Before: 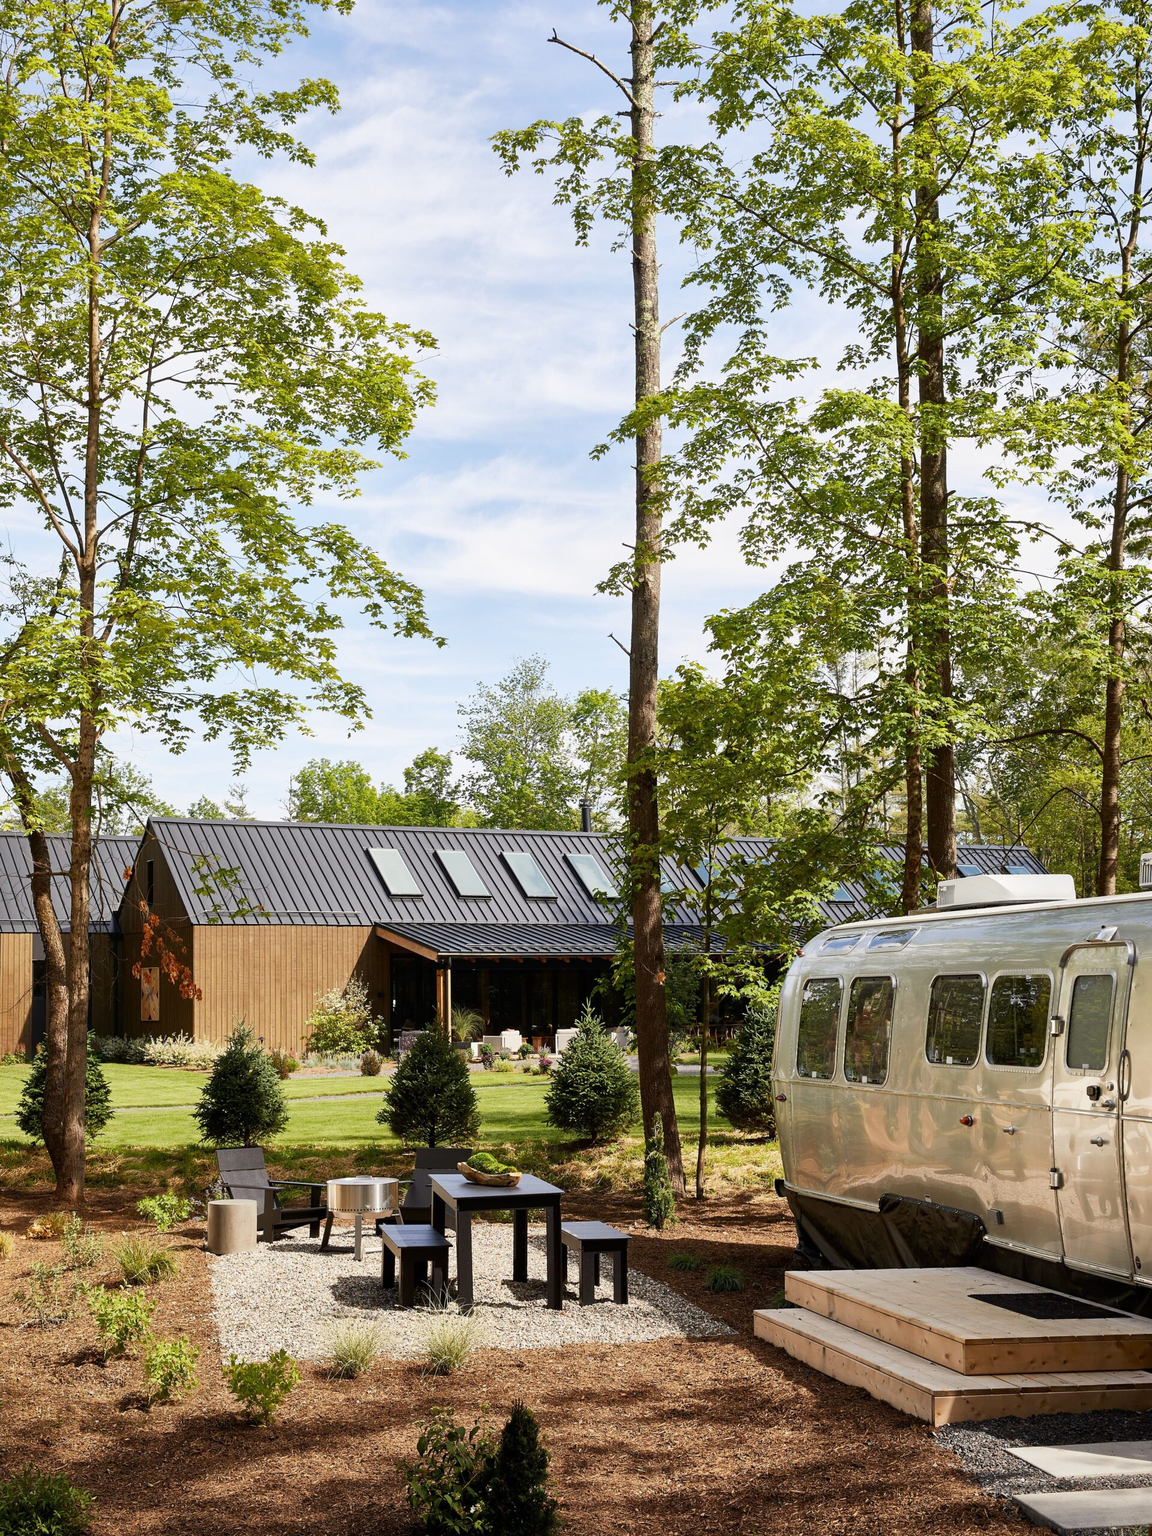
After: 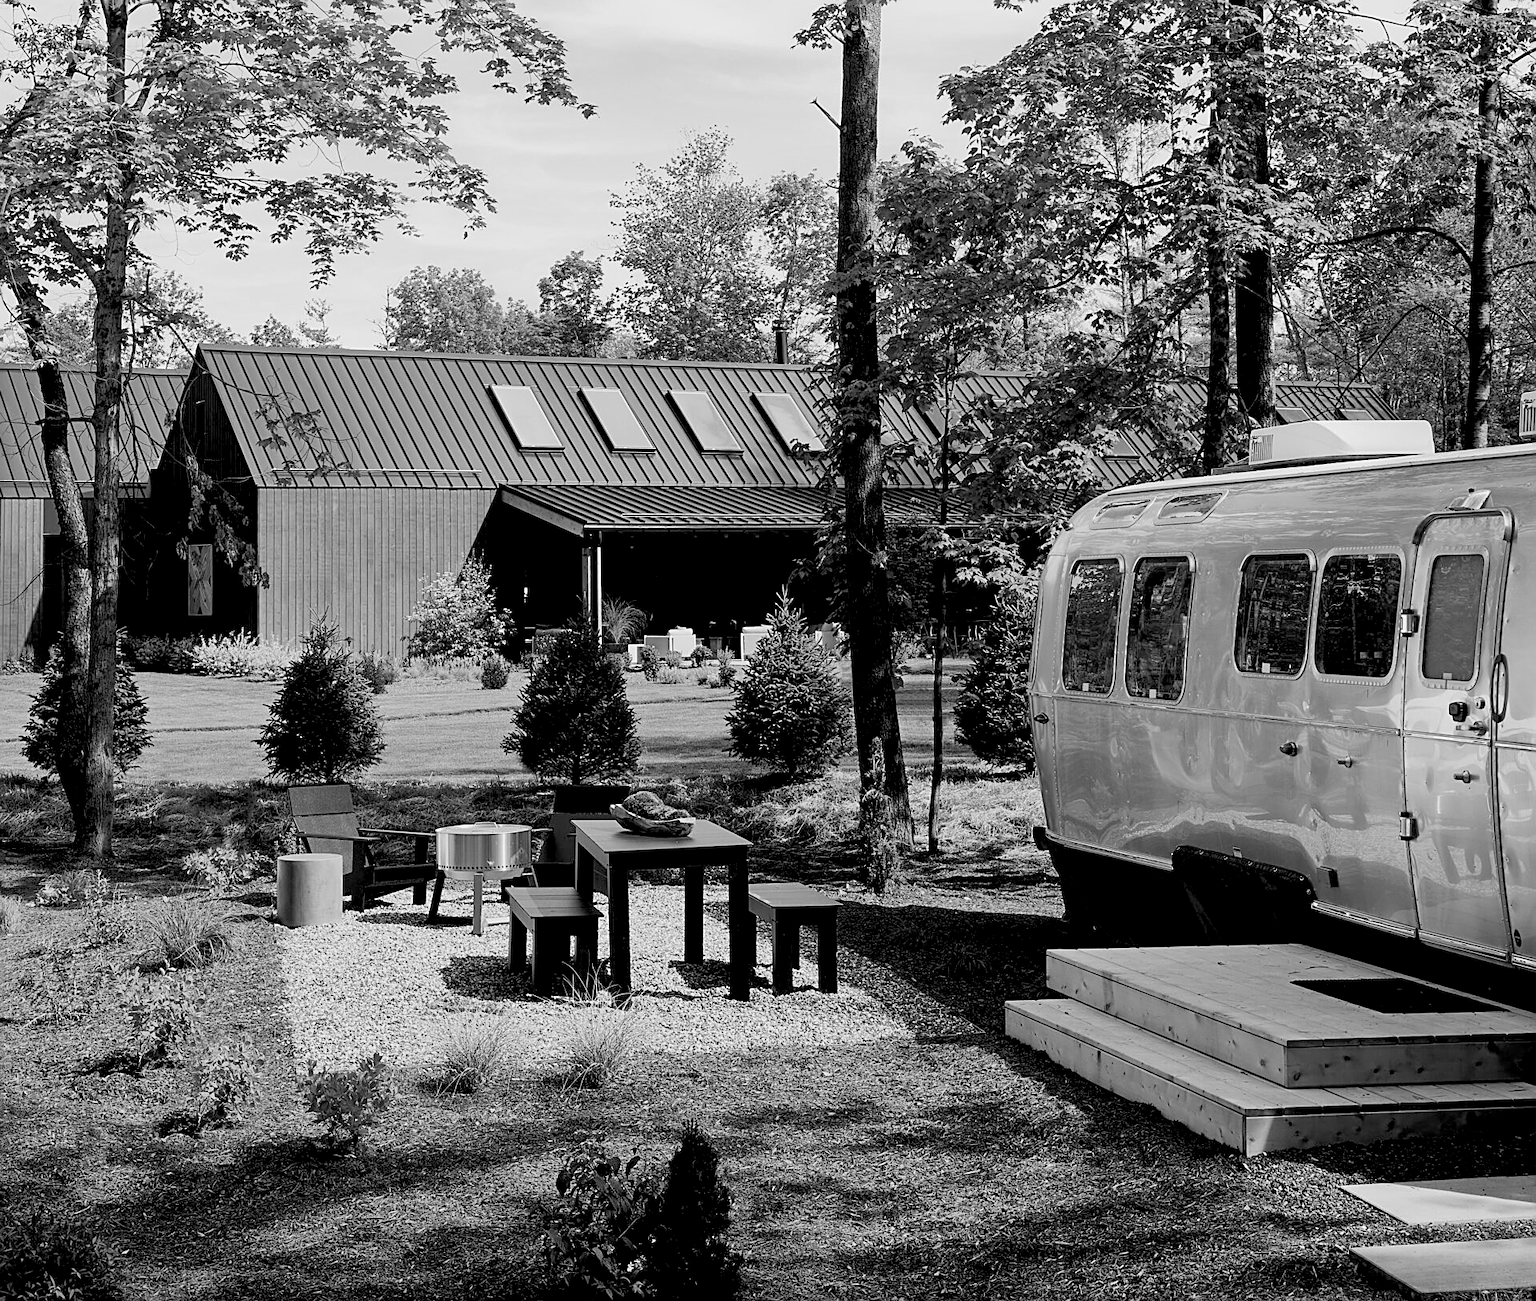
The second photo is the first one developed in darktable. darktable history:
crop and rotate: top 36.435%
monochrome: a 14.95, b -89.96
sharpen: on, module defaults
color balance: lift [0.975, 0.993, 1, 1.015], gamma [1.1, 1, 1, 0.945], gain [1, 1.04, 1, 0.95]
